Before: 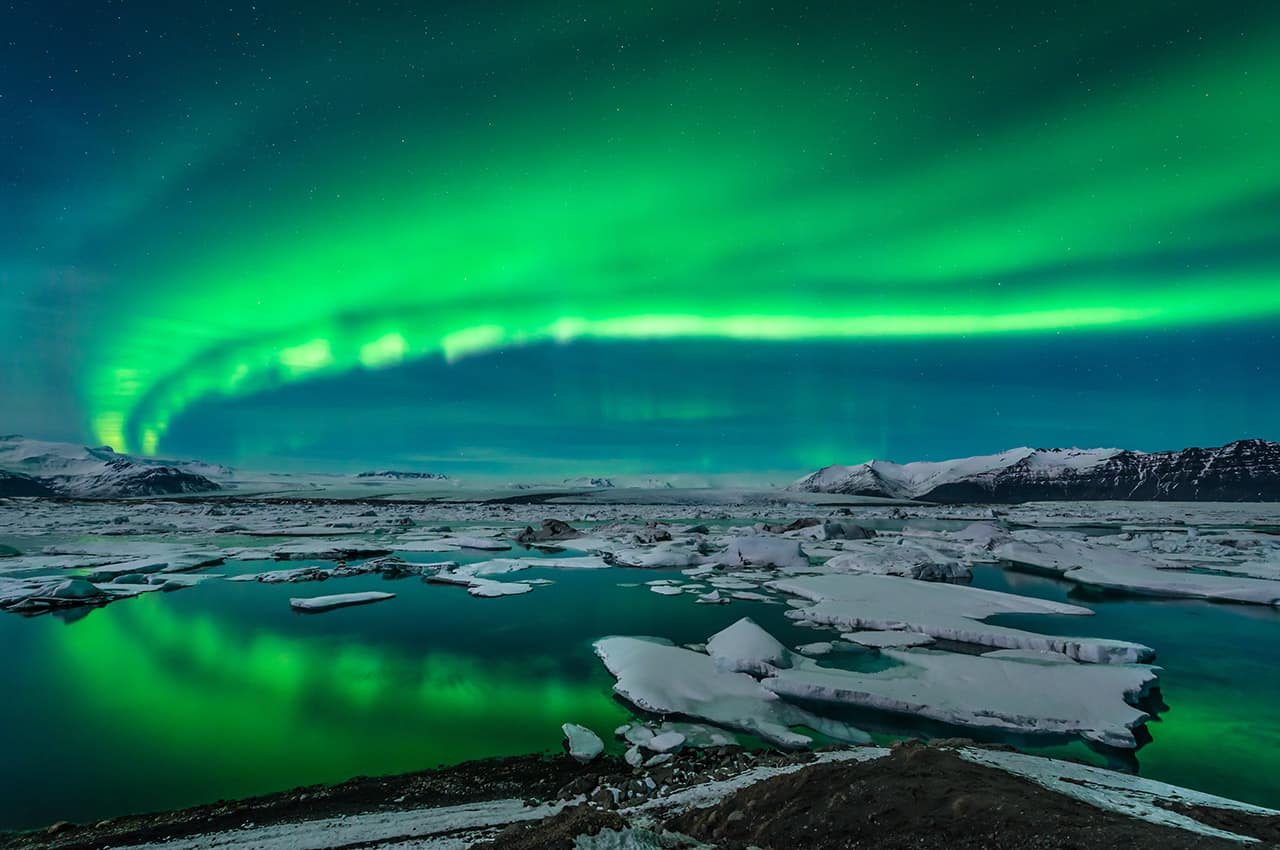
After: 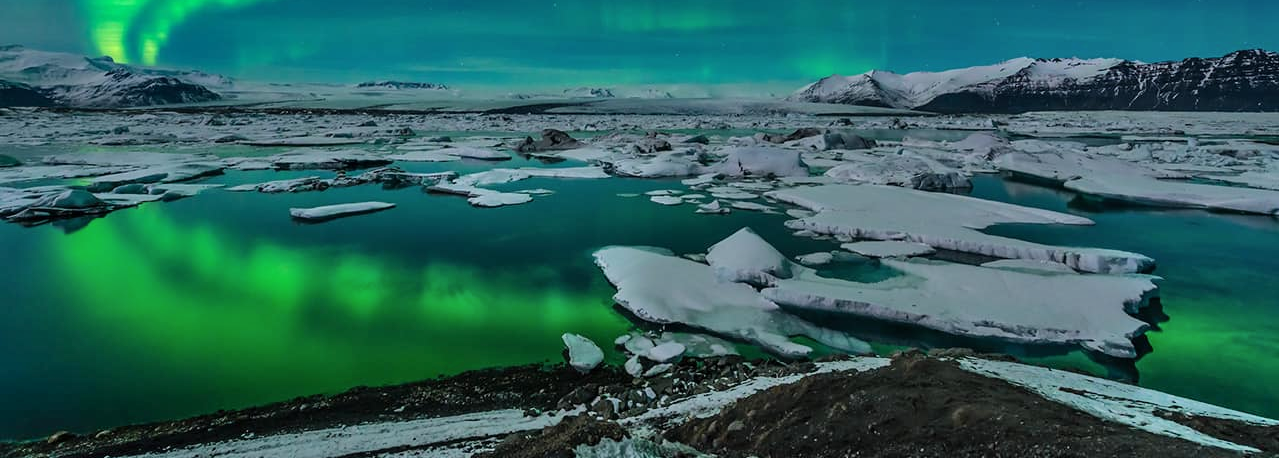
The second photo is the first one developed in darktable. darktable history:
crop and rotate: top 46.065%, right 0.006%
shadows and highlights: shadows color adjustment 97.68%, low approximation 0.01, soften with gaussian
